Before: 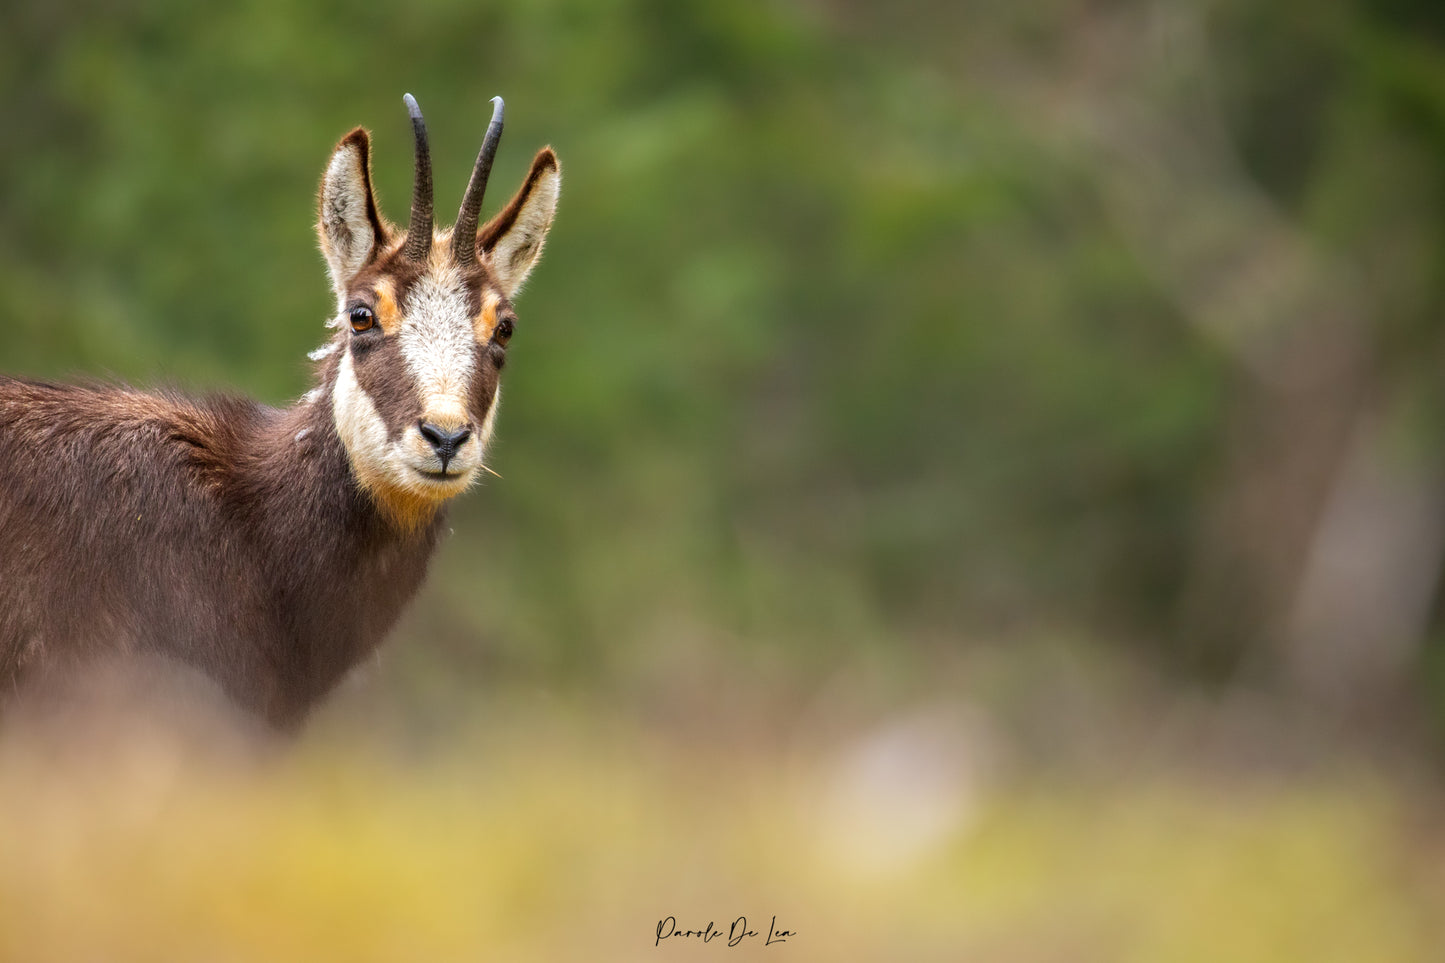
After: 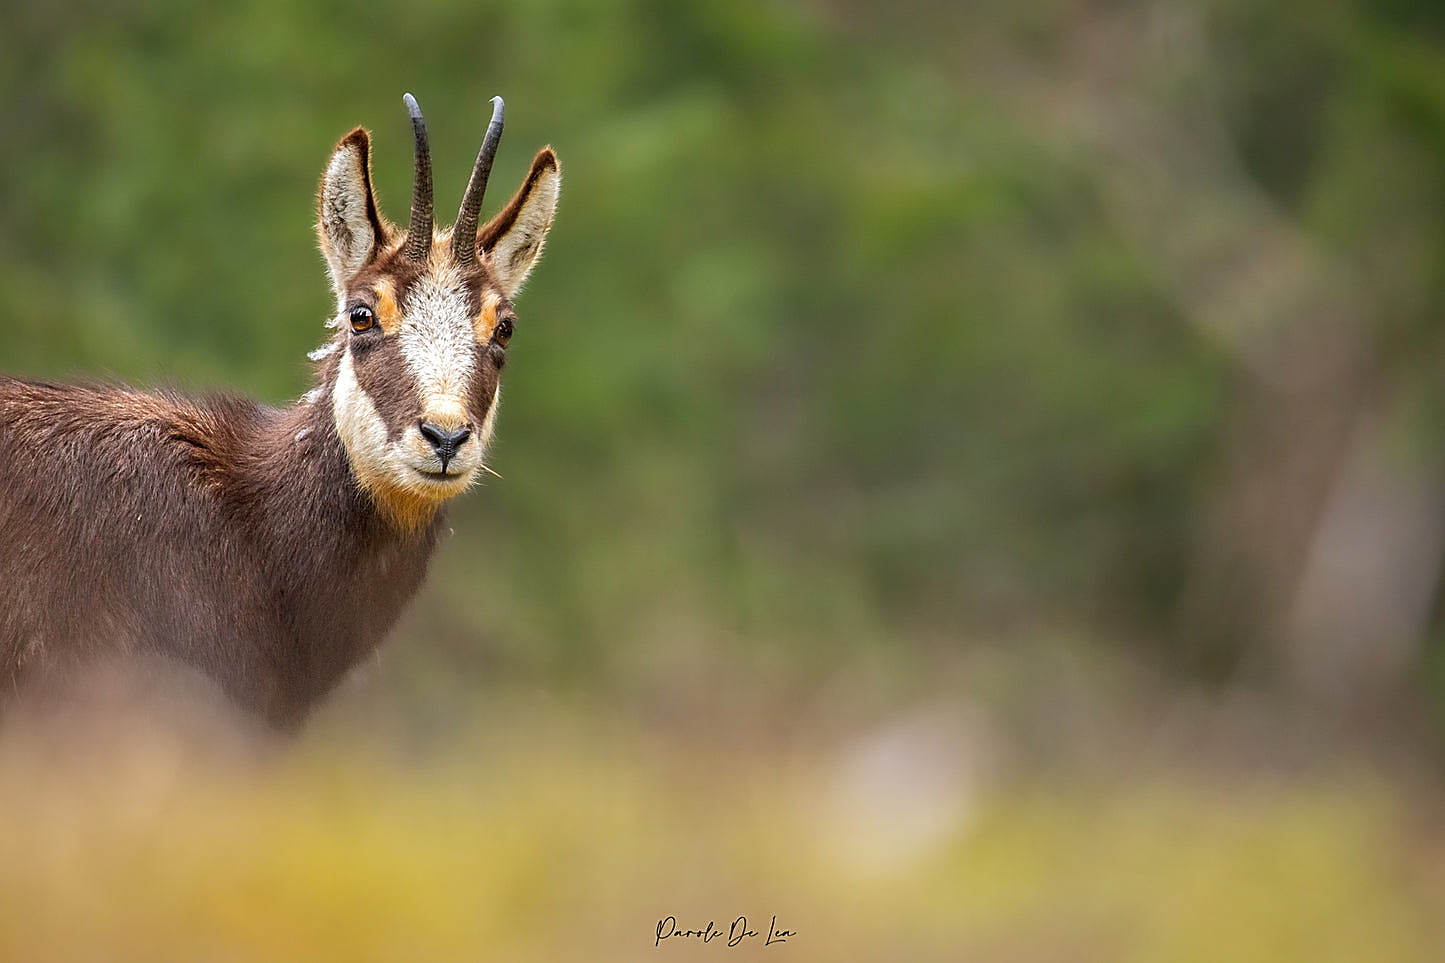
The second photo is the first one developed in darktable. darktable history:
sharpen: radius 1.4, amount 1.25, threshold 0.7
shadows and highlights: on, module defaults
